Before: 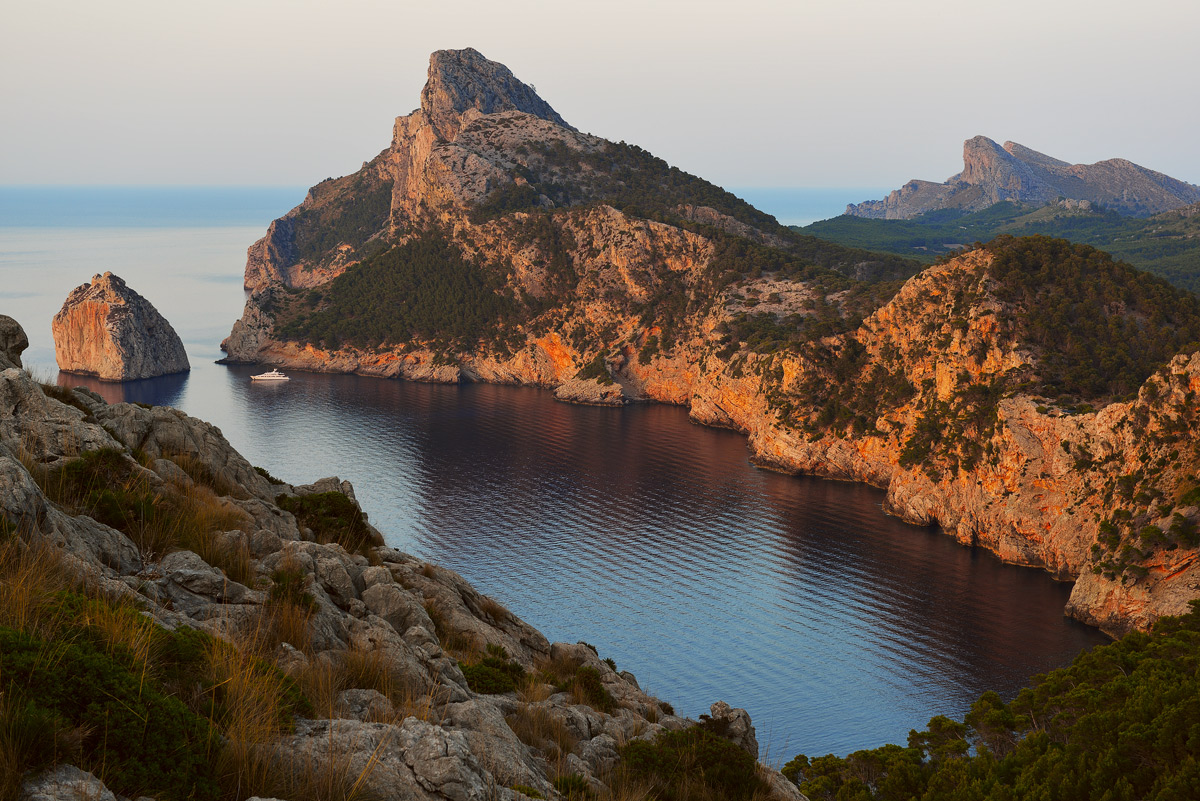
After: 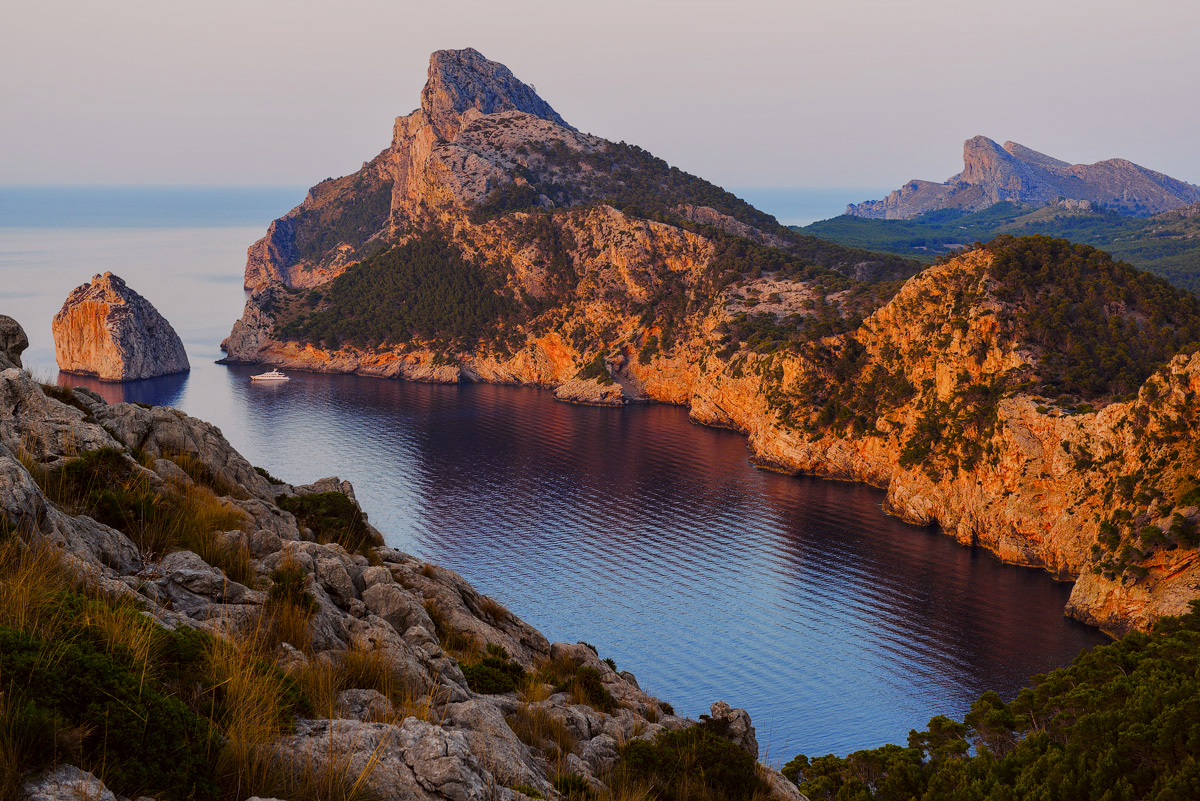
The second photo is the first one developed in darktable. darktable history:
color balance rgb: shadows lift › chroma 3%, shadows lift › hue 280.8°, power › hue 330°, highlights gain › chroma 3%, highlights gain › hue 75.6°, global offset › luminance 0.7%, perceptual saturation grading › global saturation 20%, perceptual saturation grading › highlights -25%, perceptual saturation grading › shadows 50%, global vibrance 20.33%
local contrast: on, module defaults
white balance: red 1.004, blue 1.096
filmic rgb: black relative exposure -7.65 EV, white relative exposure 4.56 EV, hardness 3.61
